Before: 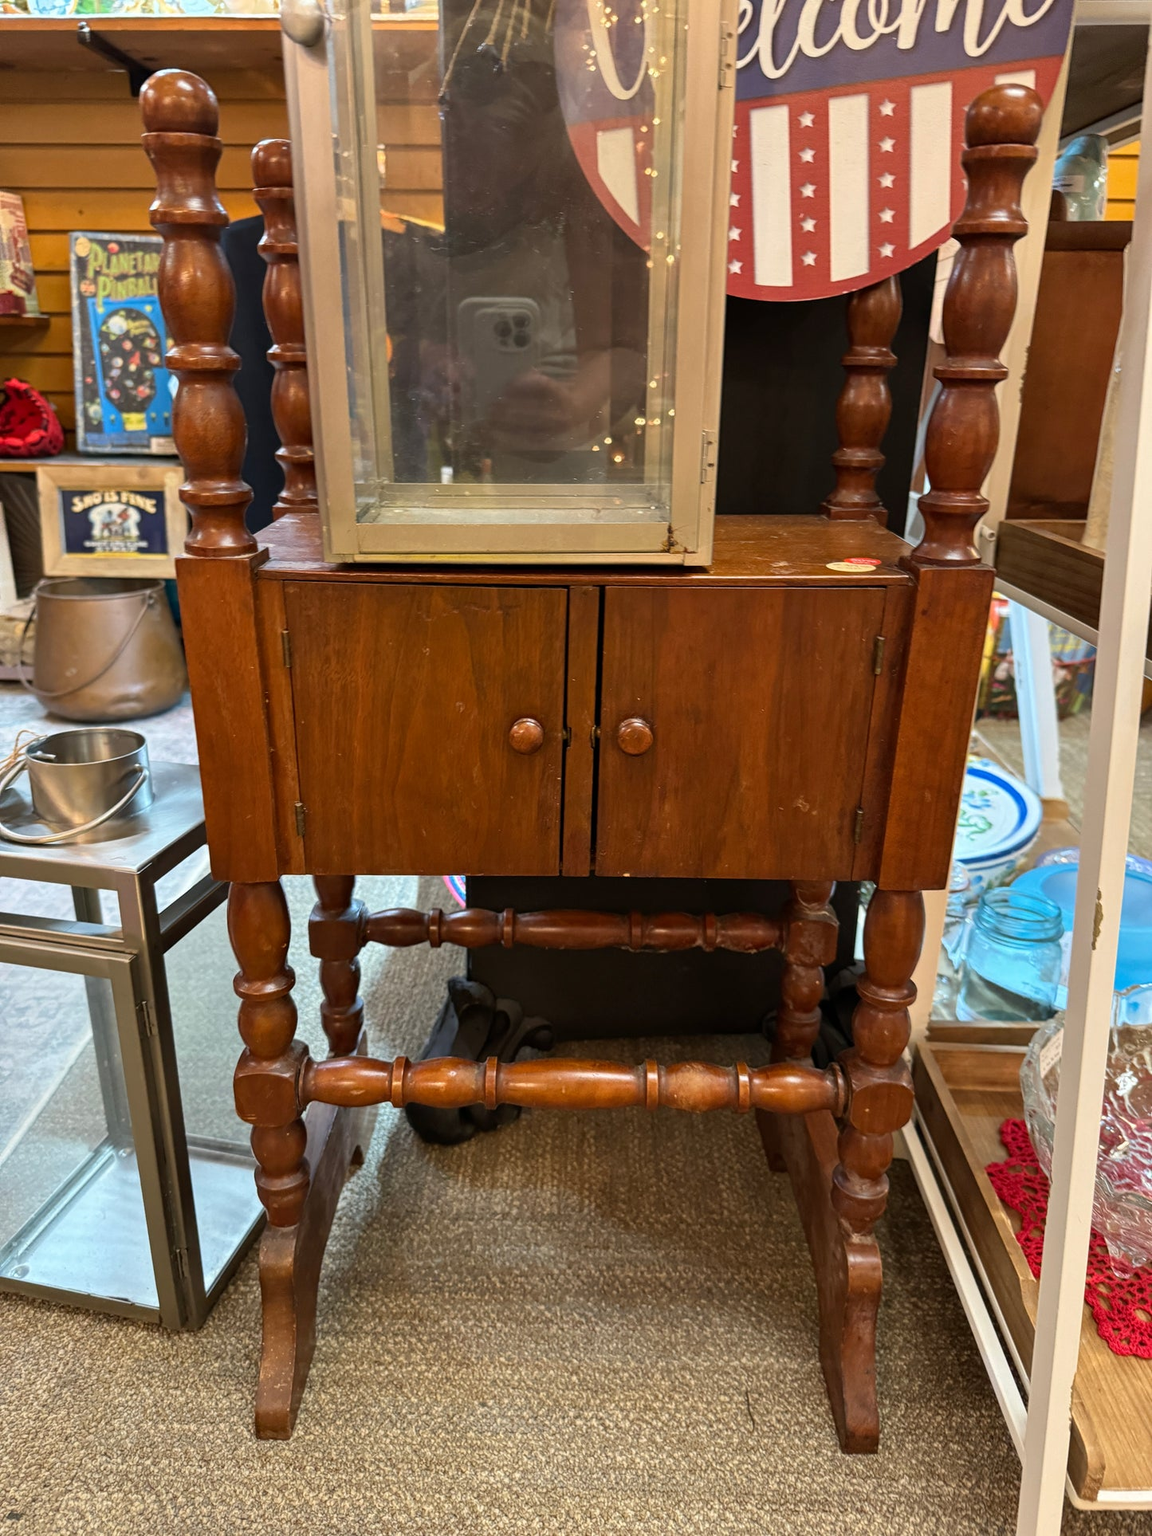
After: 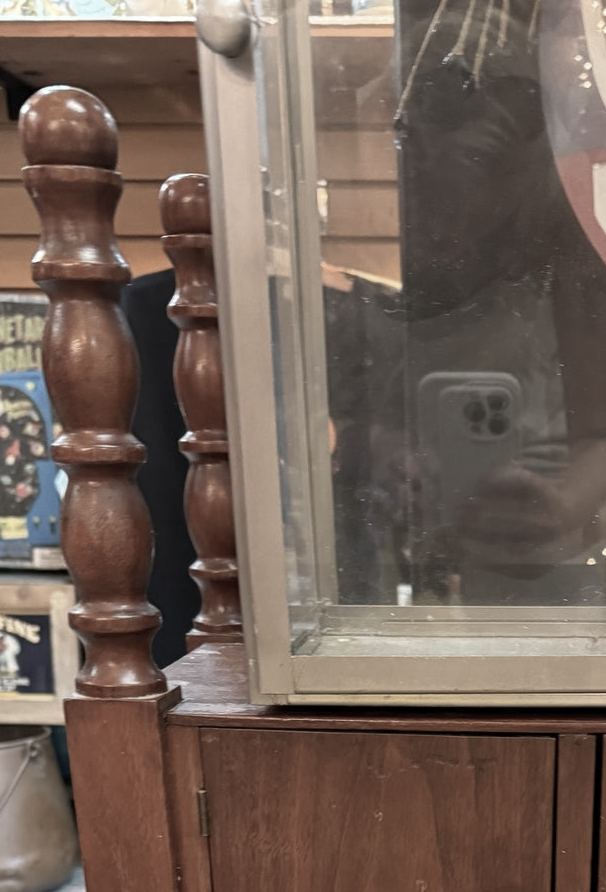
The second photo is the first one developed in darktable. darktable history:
color balance rgb: linear chroma grading › global chroma -16.06%, perceptual saturation grading › global saturation -32.85%, global vibrance -23.56%
contrast brightness saturation: saturation -0.17
crop and rotate: left 10.817%, top 0.062%, right 47.194%, bottom 53.626%
